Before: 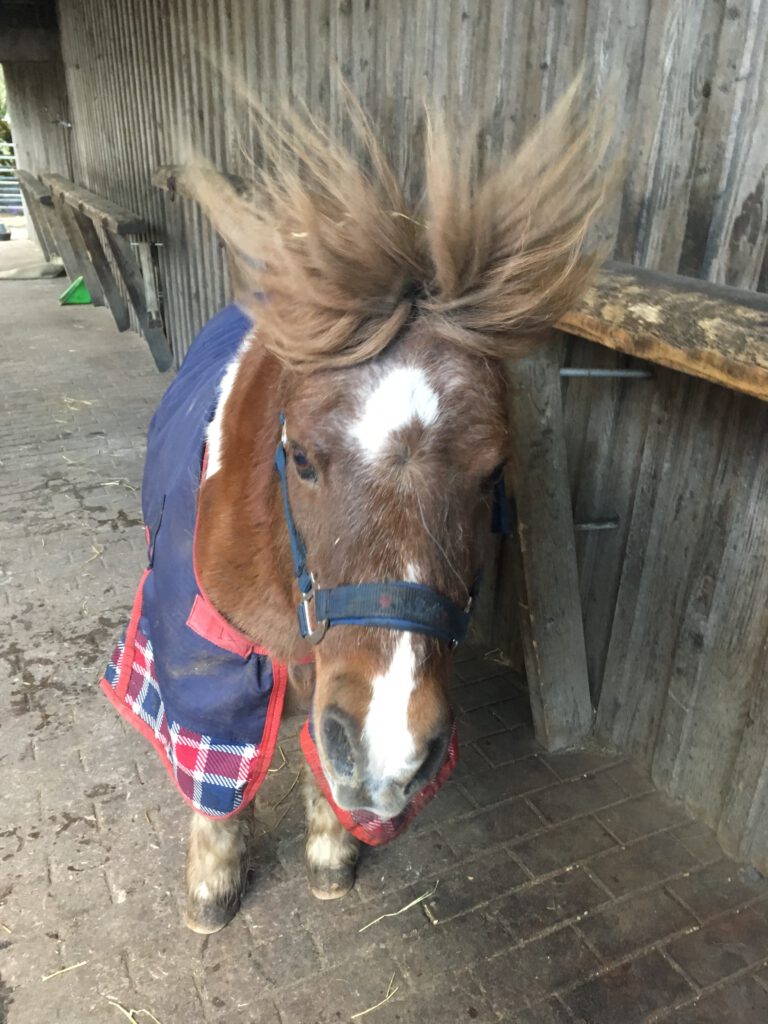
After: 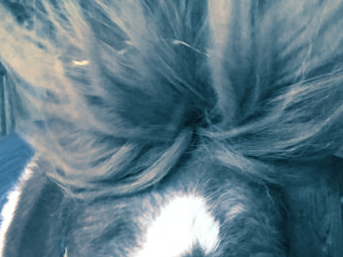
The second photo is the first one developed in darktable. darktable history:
crop: left 28.64%, top 16.832%, right 26.637%, bottom 58.055%
shadows and highlights: shadows -88.03, highlights -35.45, shadows color adjustment 99.15%, highlights color adjustment 0%, soften with gaussian
split-toning: shadows › hue 212.4°, balance -70
